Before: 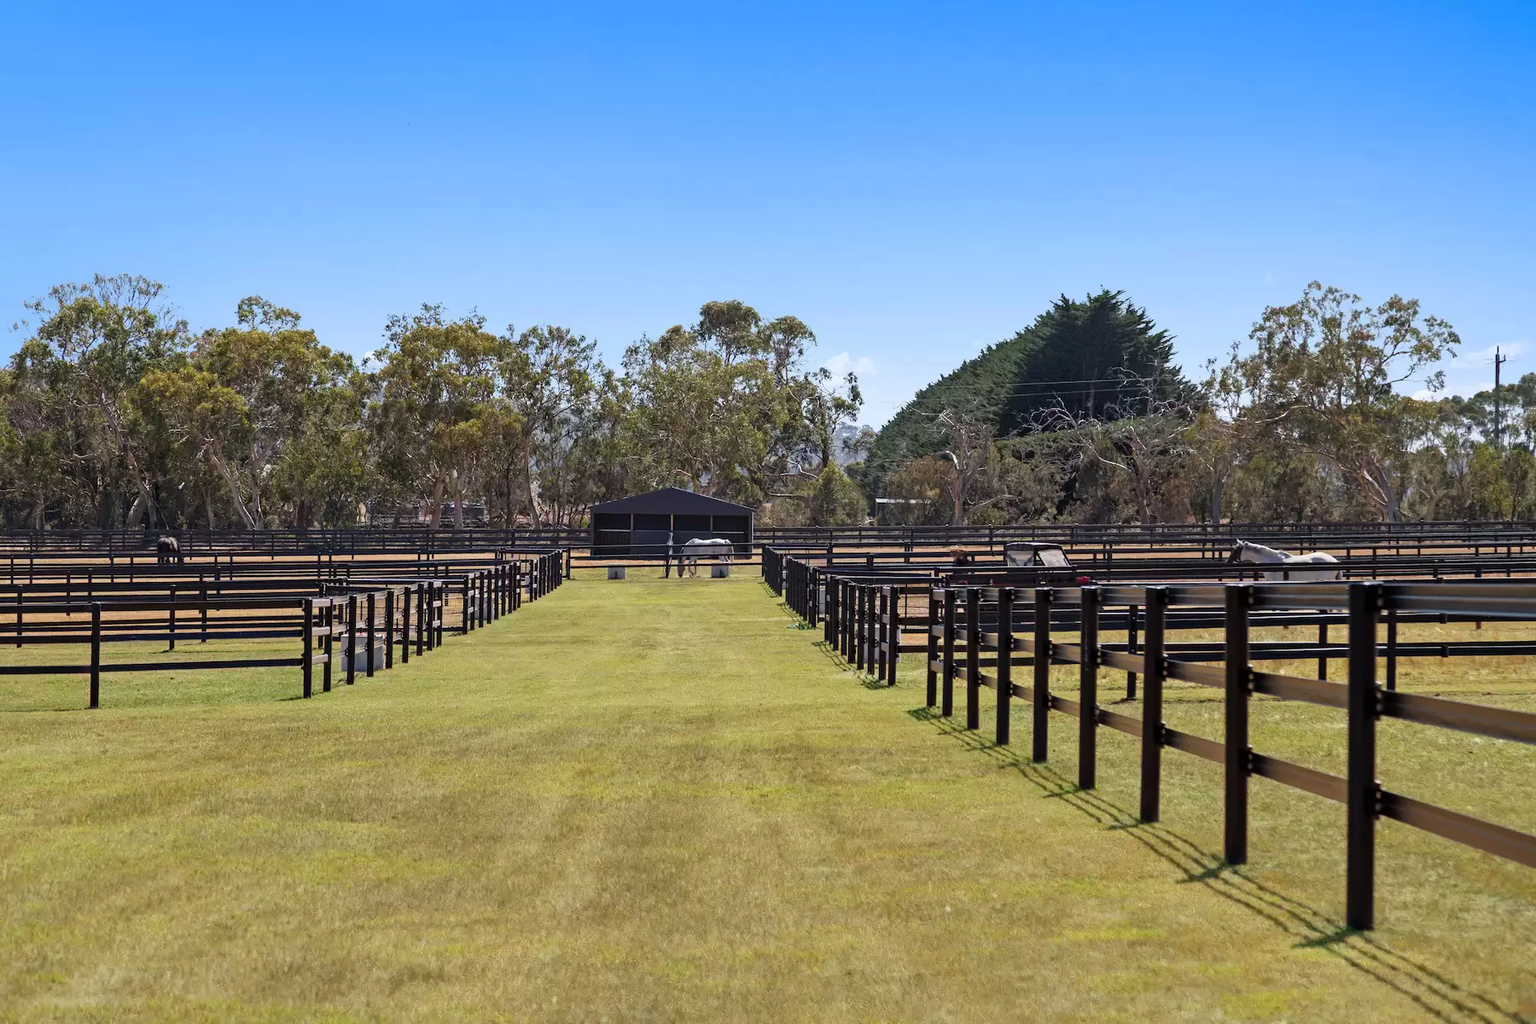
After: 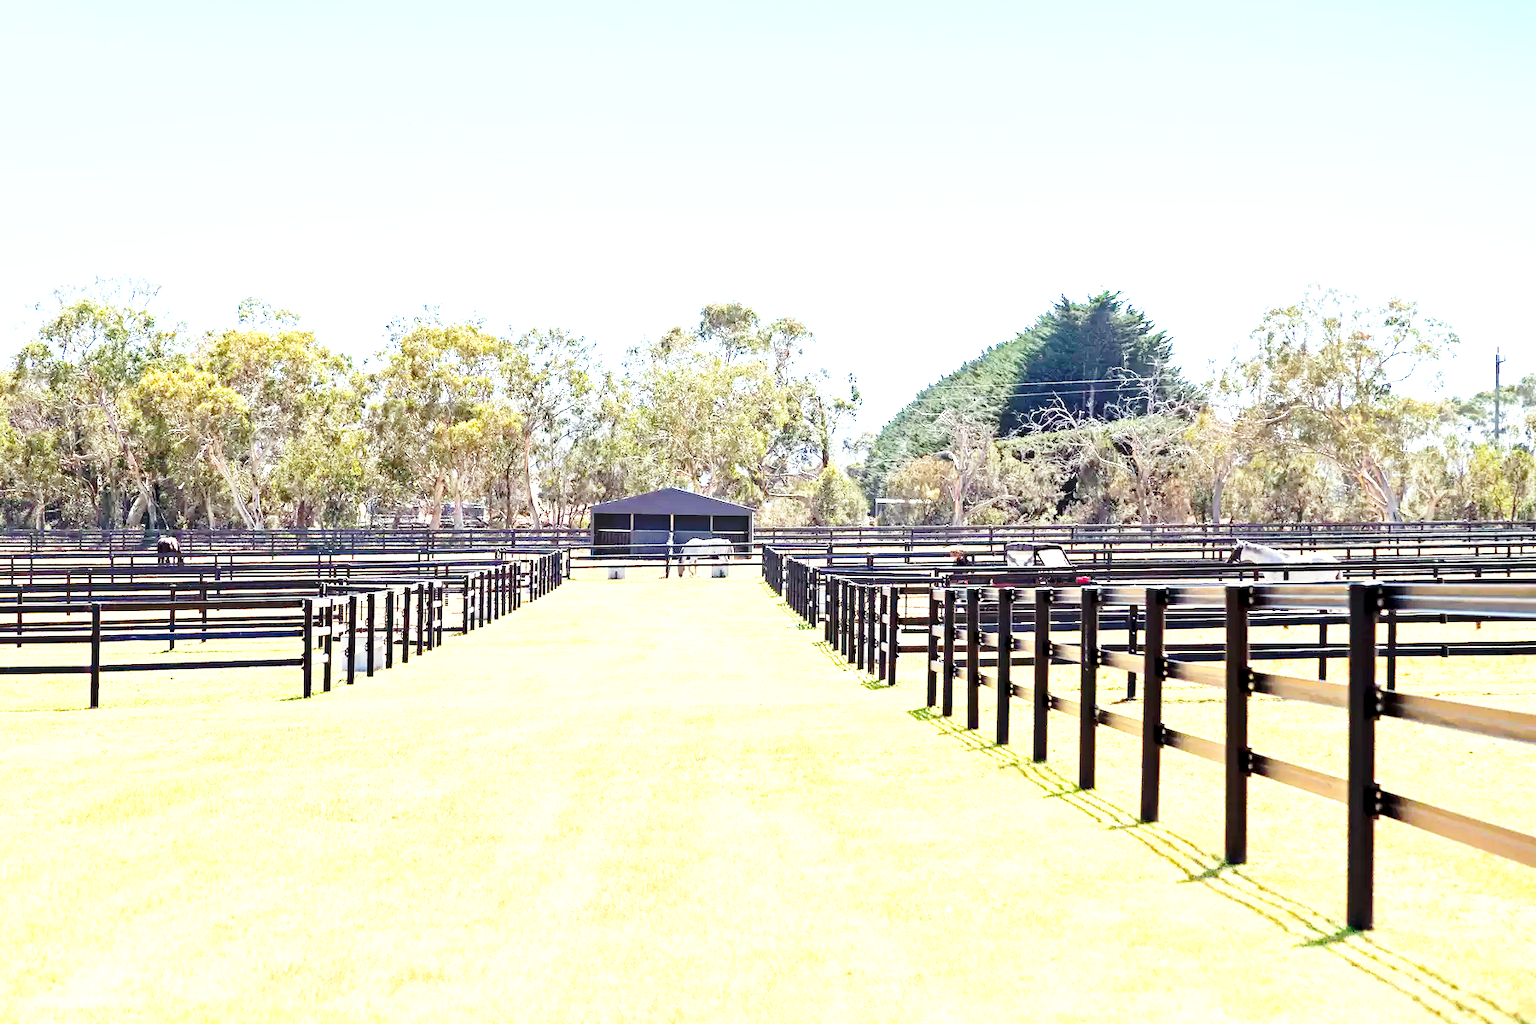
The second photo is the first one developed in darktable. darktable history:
color correction: highlights a* -2.68, highlights b* 2.57
base curve: curves: ch0 [(0, 0) (0.036, 0.037) (0.121, 0.228) (0.46, 0.76) (0.859, 0.983) (1, 1)], preserve colors none
exposure: black level correction 0.001, exposure 2 EV, compensate highlight preservation false
